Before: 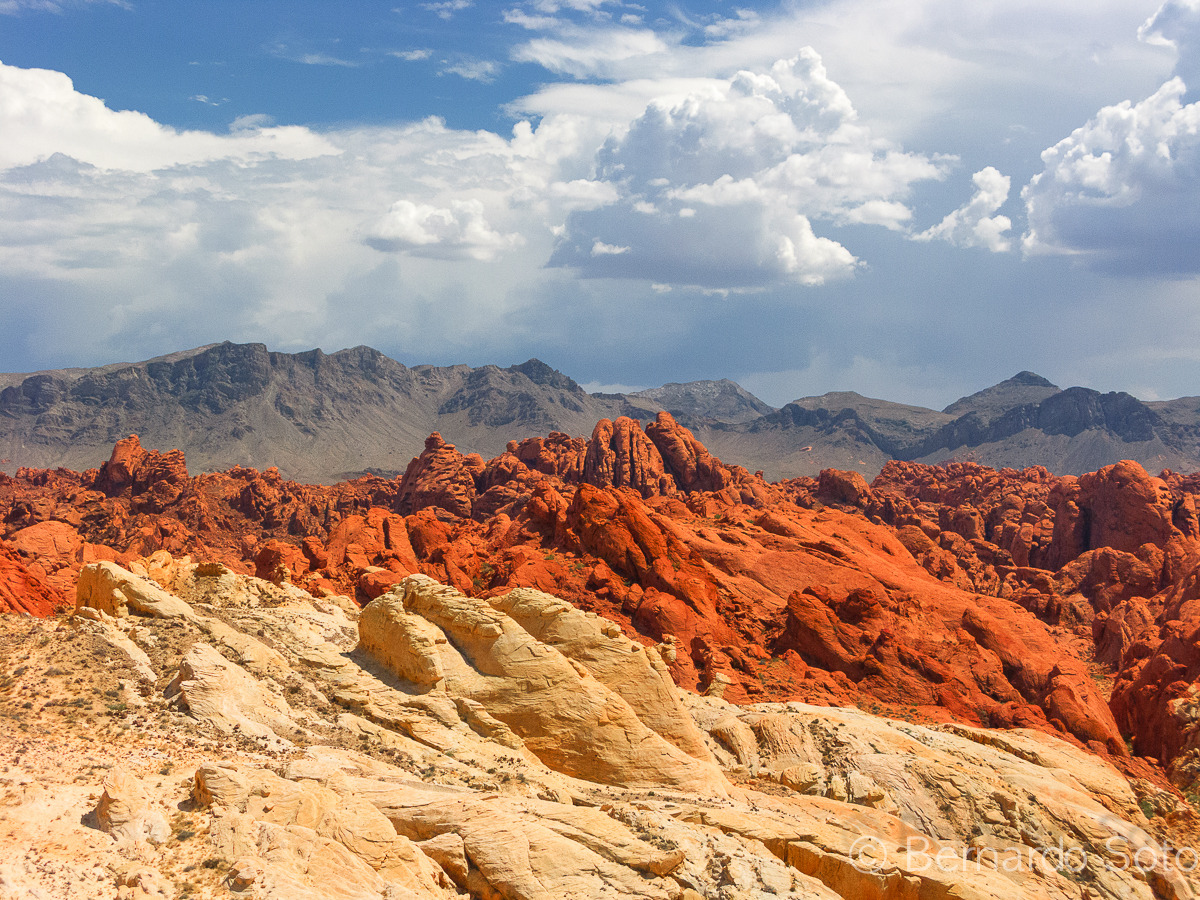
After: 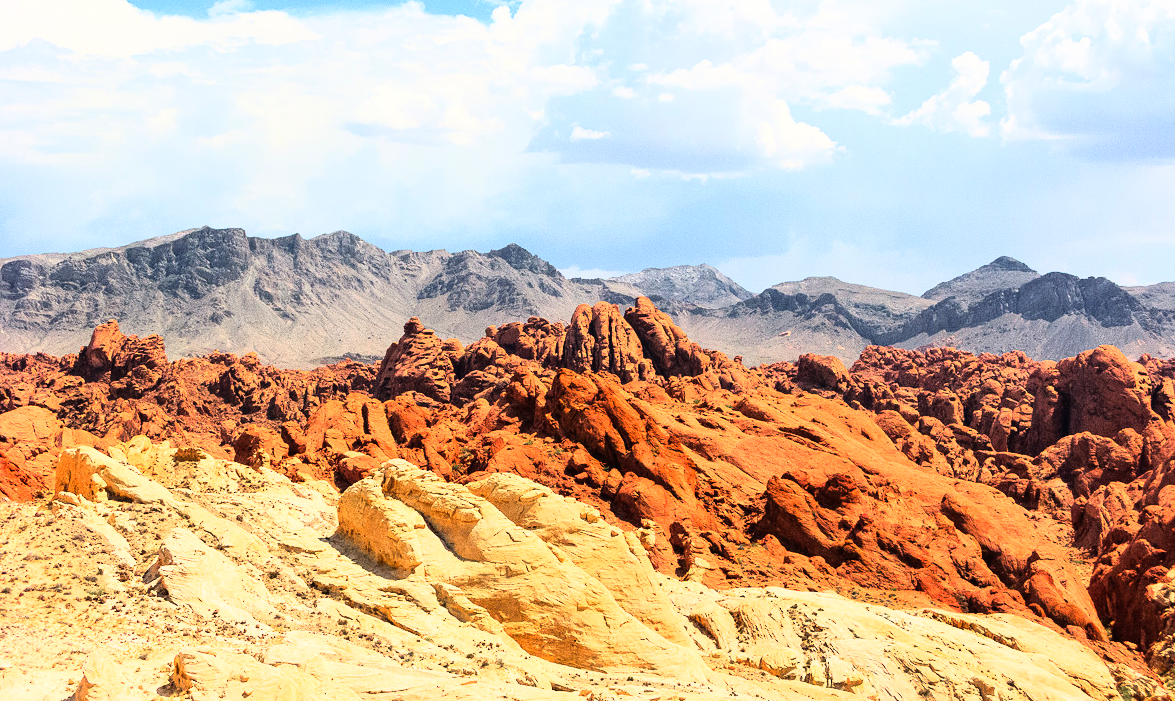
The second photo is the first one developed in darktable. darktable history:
crop and rotate: left 1.814%, top 12.818%, right 0.25%, bottom 9.225%
rgb curve: curves: ch0 [(0, 0) (0.21, 0.15) (0.24, 0.21) (0.5, 0.75) (0.75, 0.96) (0.89, 0.99) (1, 1)]; ch1 [(0, 0.02) (0.21, 0.13) (0.25, 0.2) (0.5, 0.67) (0.75, 0.9) (0.89, 0.97) (1, 1)]; ch2 [(0, 0.02) (0.21, 0.13) (0.25, 0.2) (0.5, 0.67) (0.75, 0.9) (0.89, 0.97) (1, 1)], compensate middle gray true
